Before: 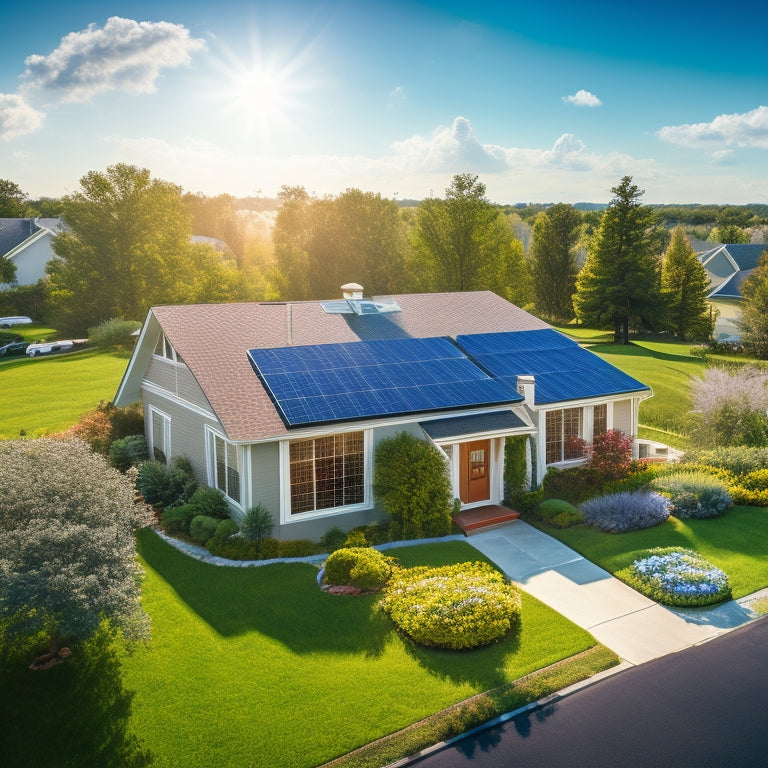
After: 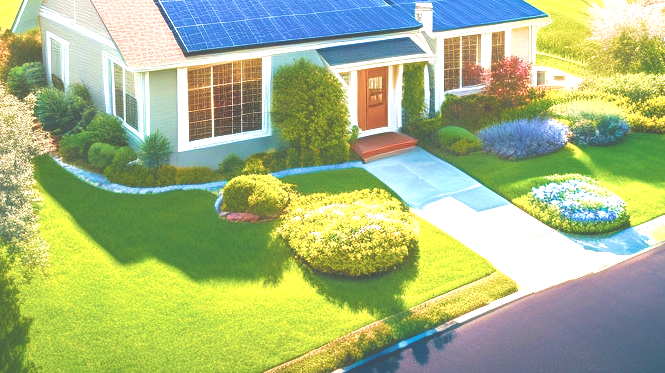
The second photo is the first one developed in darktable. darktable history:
velvia: strength 75%
crop and rotate: left 13.312%, top 48.665%, bottom 2.724%
levels: mode automatic, levels [0.721, 0.937, 0.997]
exposure: black level correction -0.024, exposure 1.395 EV, compensate highlight preservation false
